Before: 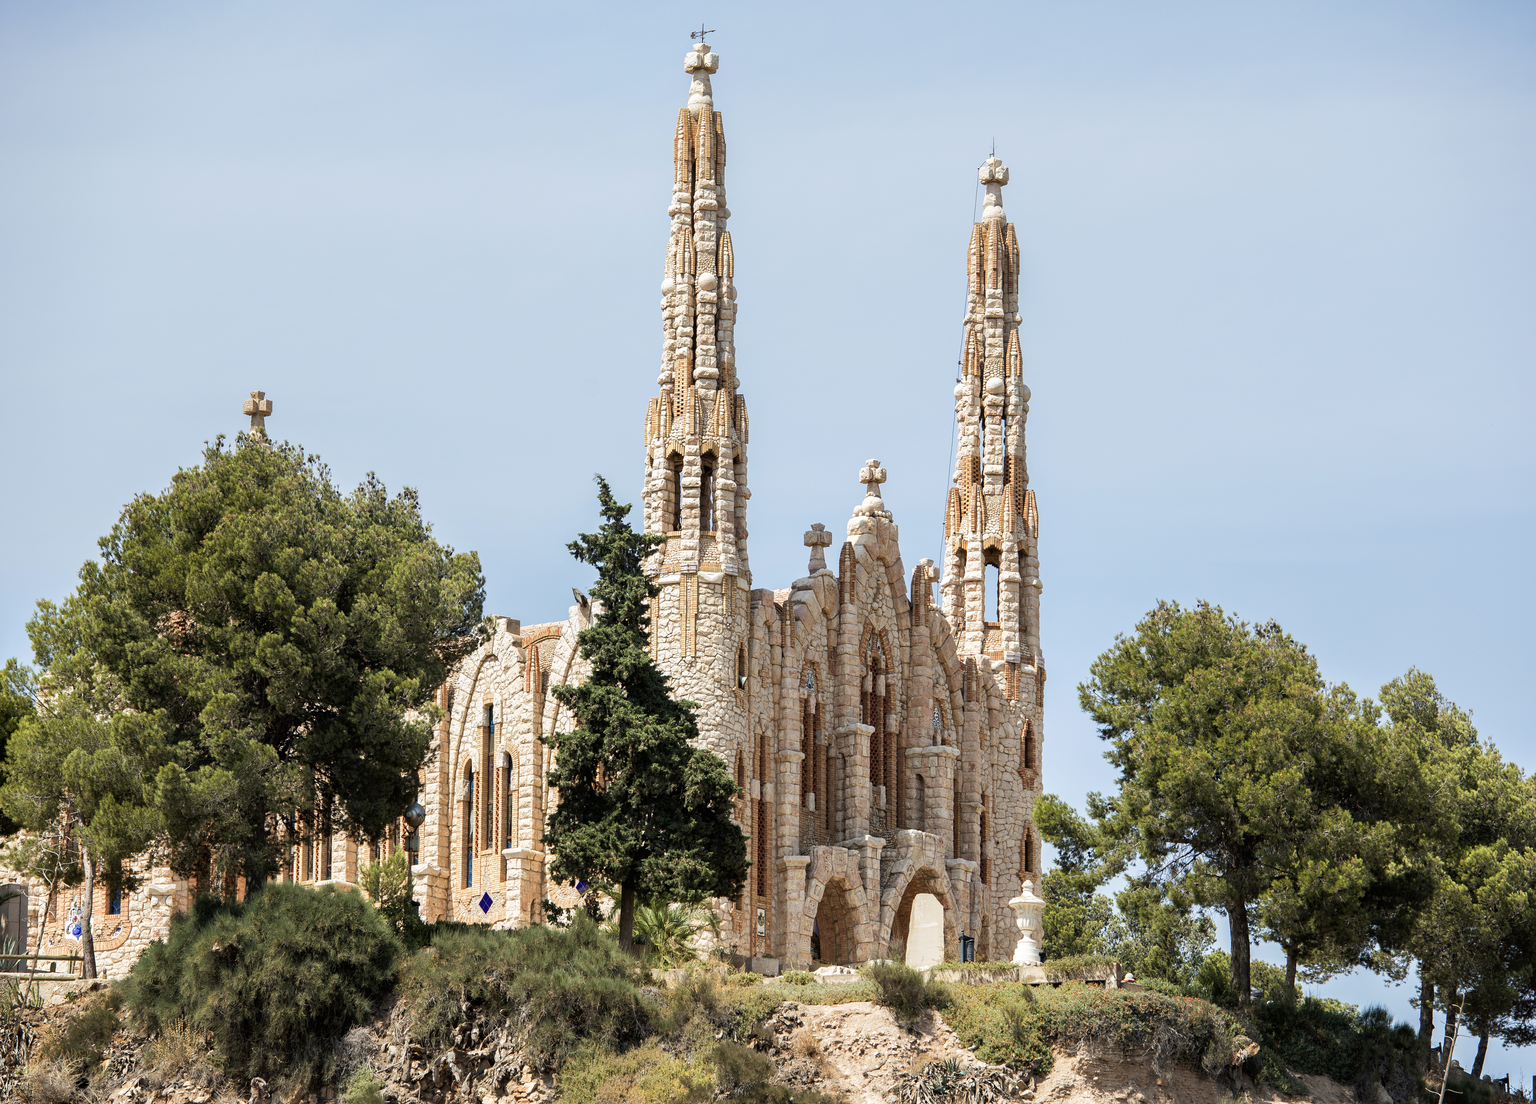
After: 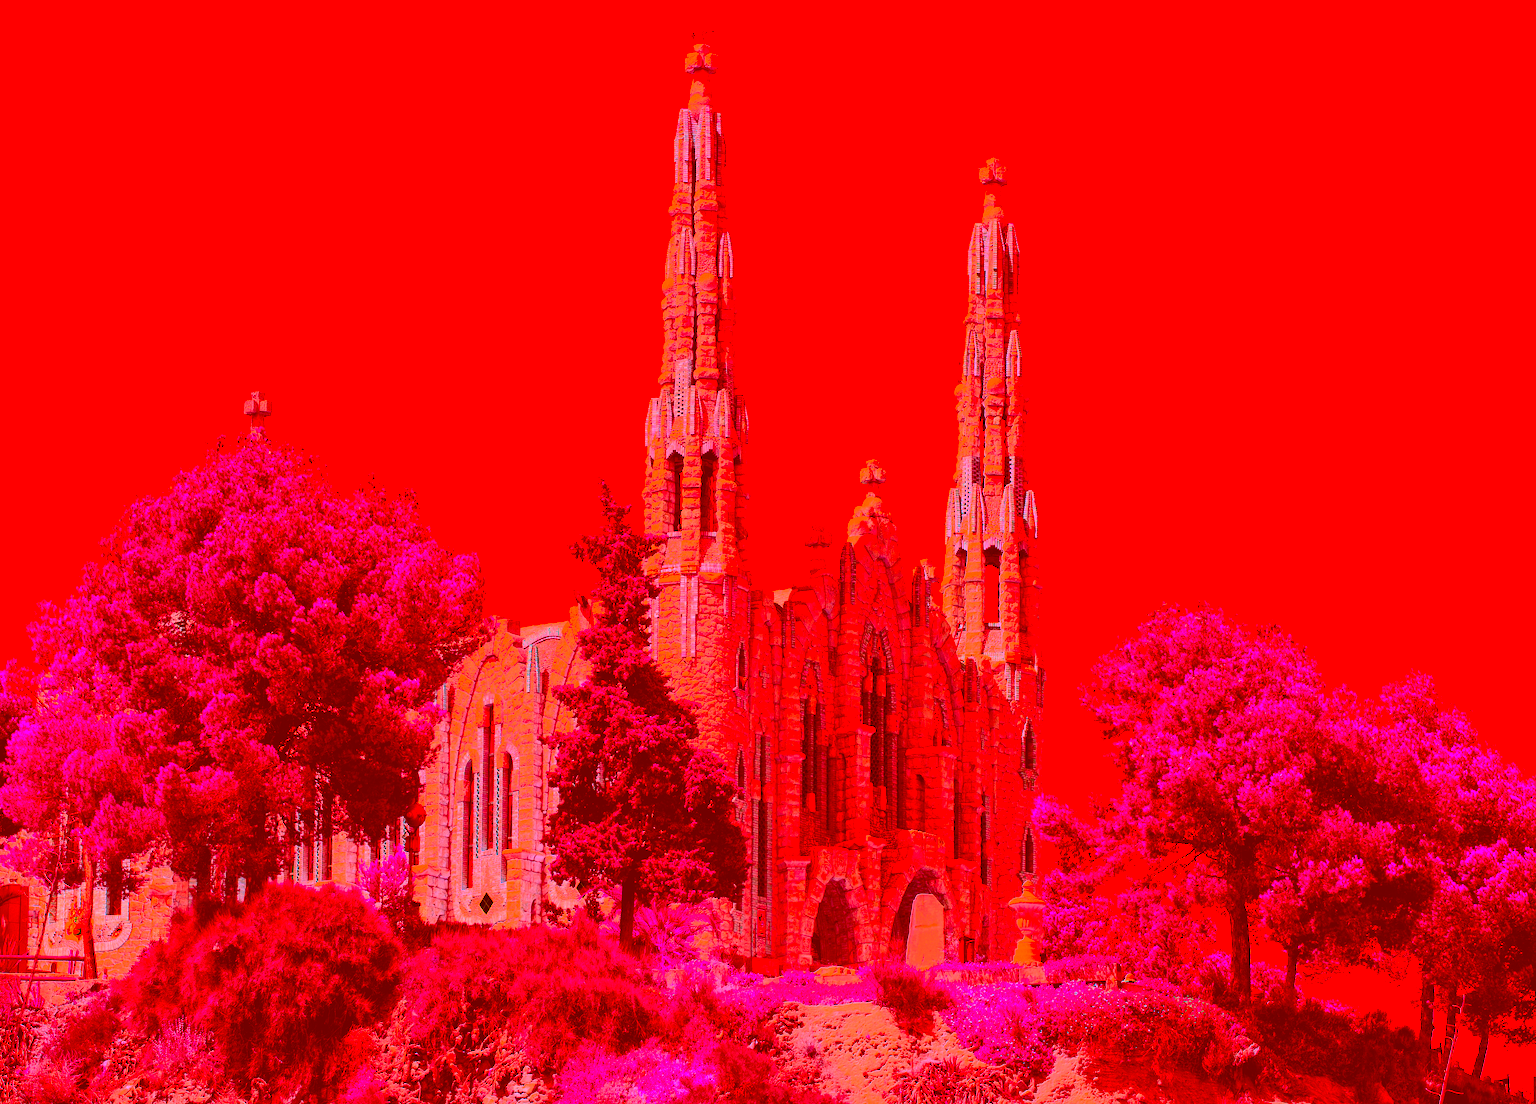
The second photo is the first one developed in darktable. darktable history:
sharpen: radius 2.883, amount 0.868, threshold 47.523
color correction: highlights a* -39.68, highlights b* -40, shadows a* -40, shadows b* -40, saturation -3
